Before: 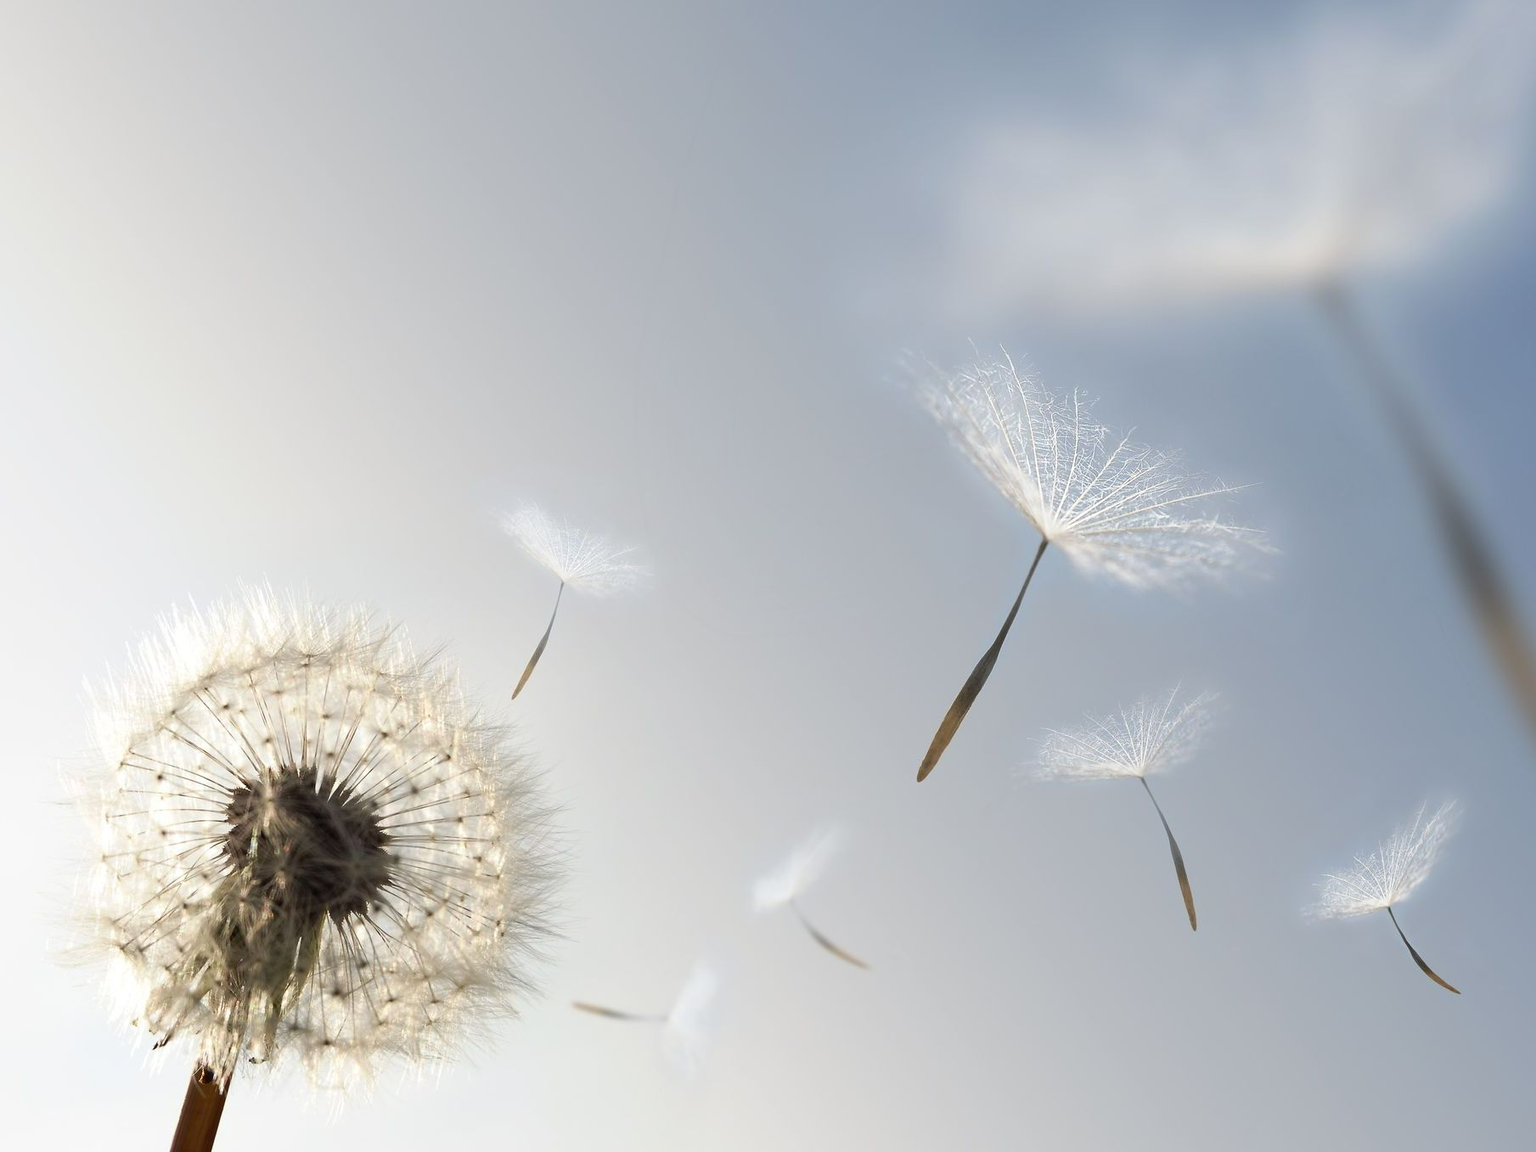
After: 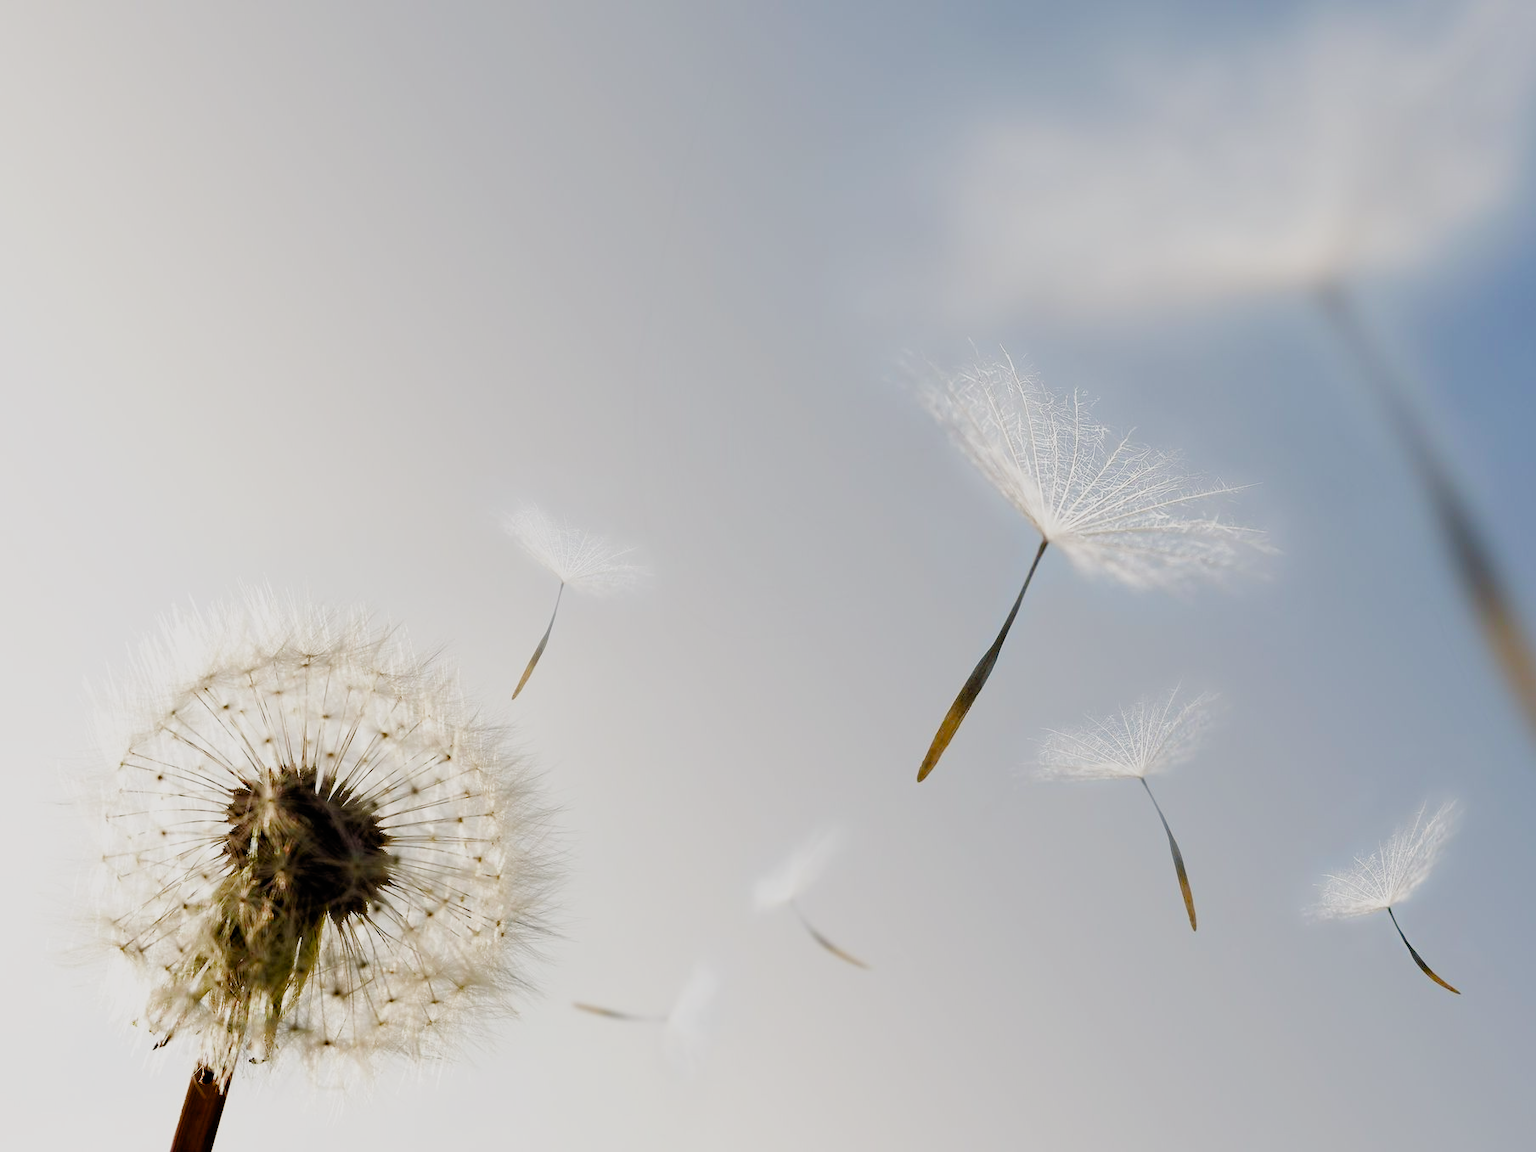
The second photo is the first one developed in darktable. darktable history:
filmic rgb: black relative exposure -5.1 EV, white relative exposure 4 EV, hardness 2.88, contrast 1.185, preserve chrominance no, color science v3 (2019), use custom middle-gray values true
color balance rgb: highlights gain › chroma 1.017%, highlights gain › hue 60.25°, linear chroma grading › global chroma 9.974%, perceptual saturation grading › global saturation 20%, perceptual saturation grading › highlights -25.912%, perceptual saturation grading › shadows 24.559%, global vibrance 20%
